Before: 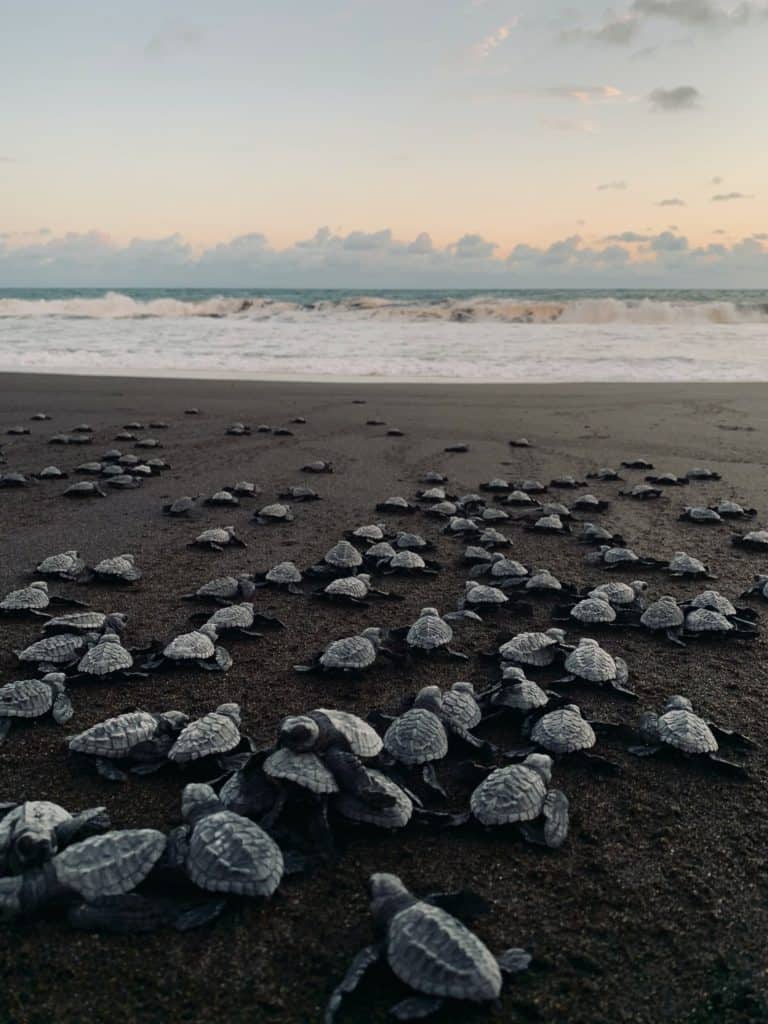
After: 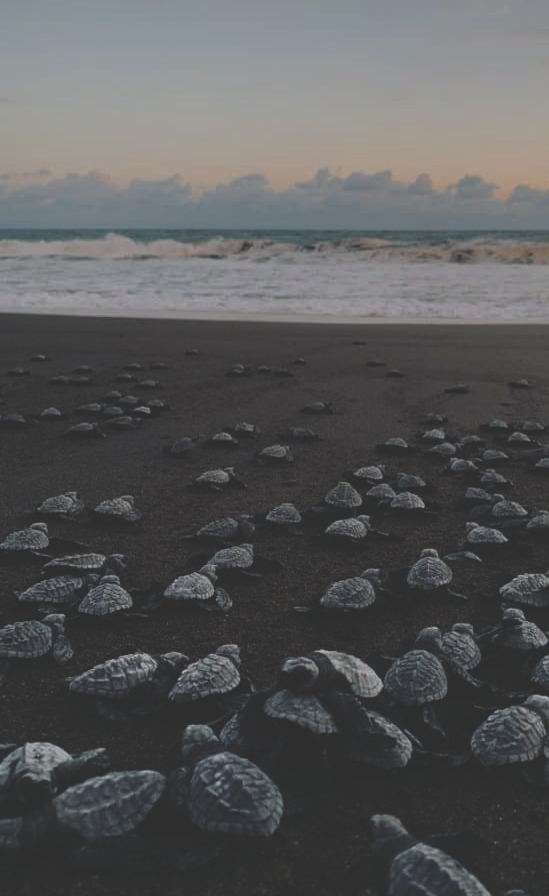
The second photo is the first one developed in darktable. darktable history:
crop: top 5.803%, right 27.864%, bottom 5.804%
white balance: red 0.983, blue 1.036
rgb curve: curves: ch0 [(0, 0.186) (0.314, 0.284) (0.775, 0.708) (1, 1)], compensate middle gray true, preserve colors none
graduated density: on, module defaults
